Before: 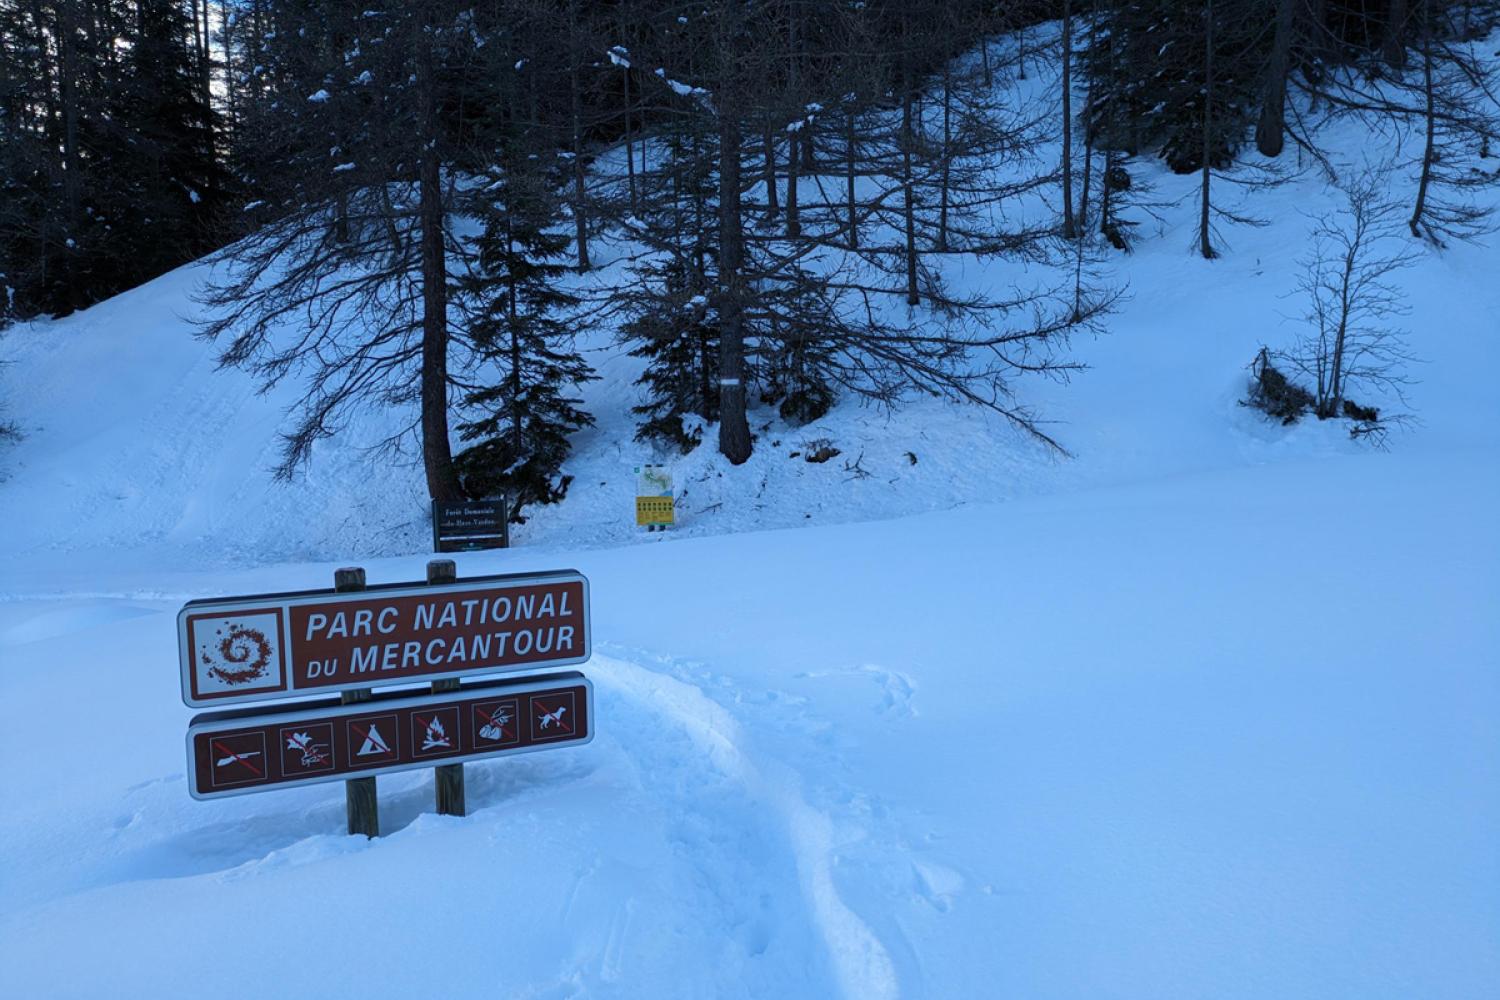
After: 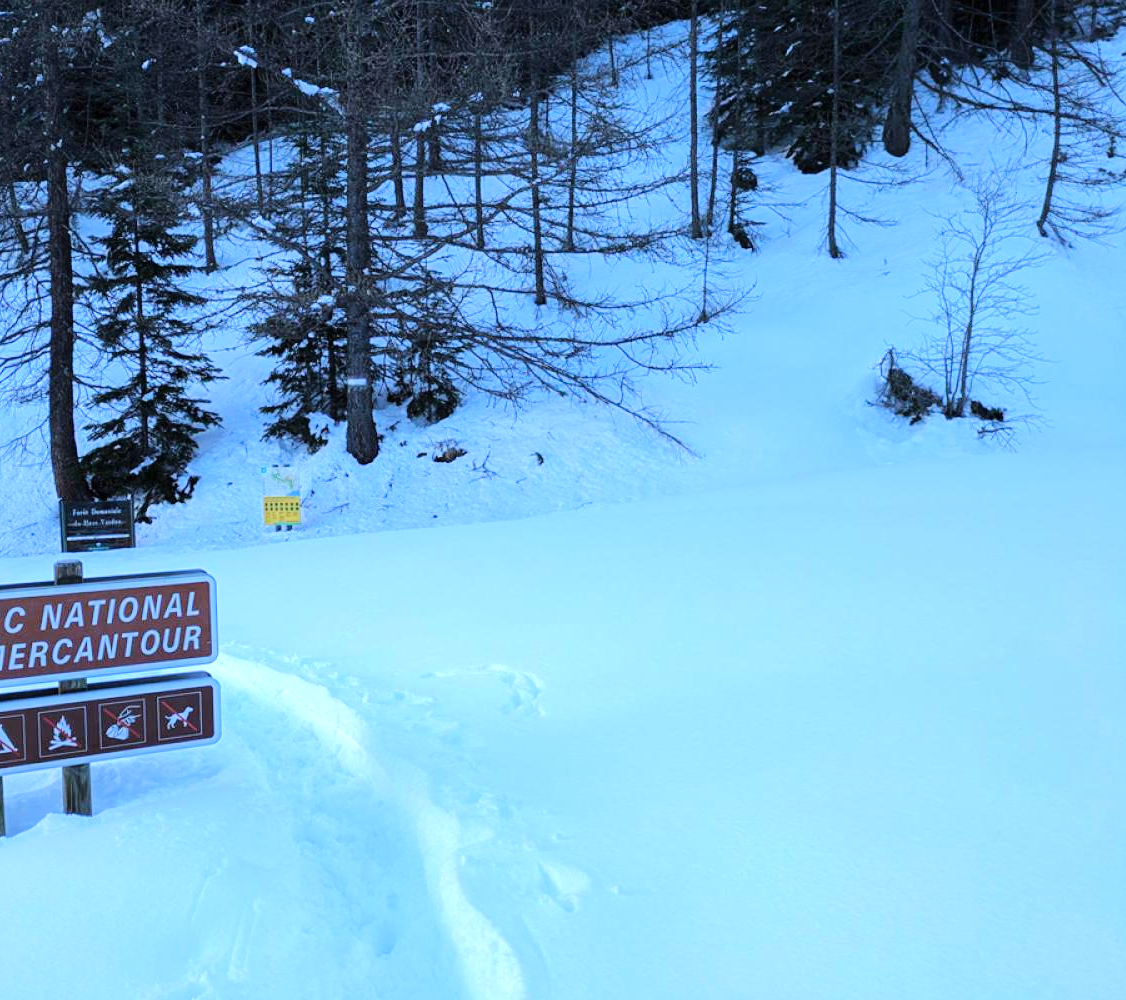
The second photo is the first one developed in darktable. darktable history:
exposure: exposure 0.606 EV, compensate exposure bias true, compensate highlight preservation false
tone equalizer: -7 EV 0.145 EV, -6 EV 0.615 EV, -5 EV 1.12 EV, -4 EV 1.3 EV, -3 EV 1.12 EV, -2 EV 0.6 EV, -1 EV 0.168 EV, edges refinement/feathering 500, mask exposure compensation -1.57 EV, preserve details no
crop and rotate: left 24.869%
